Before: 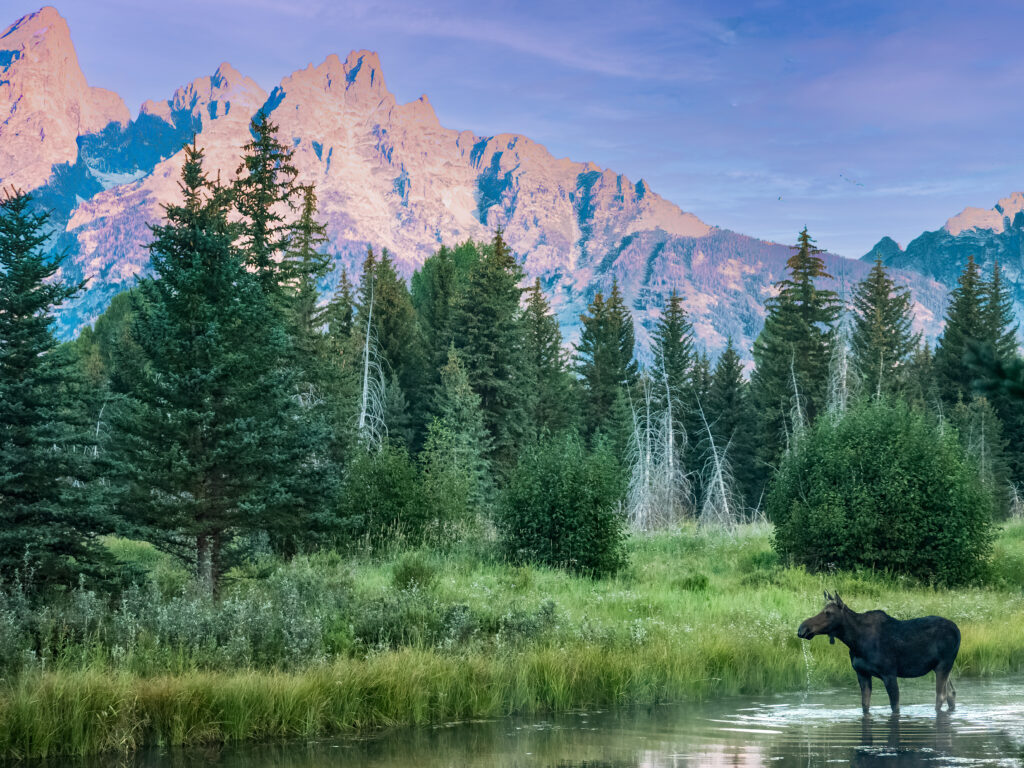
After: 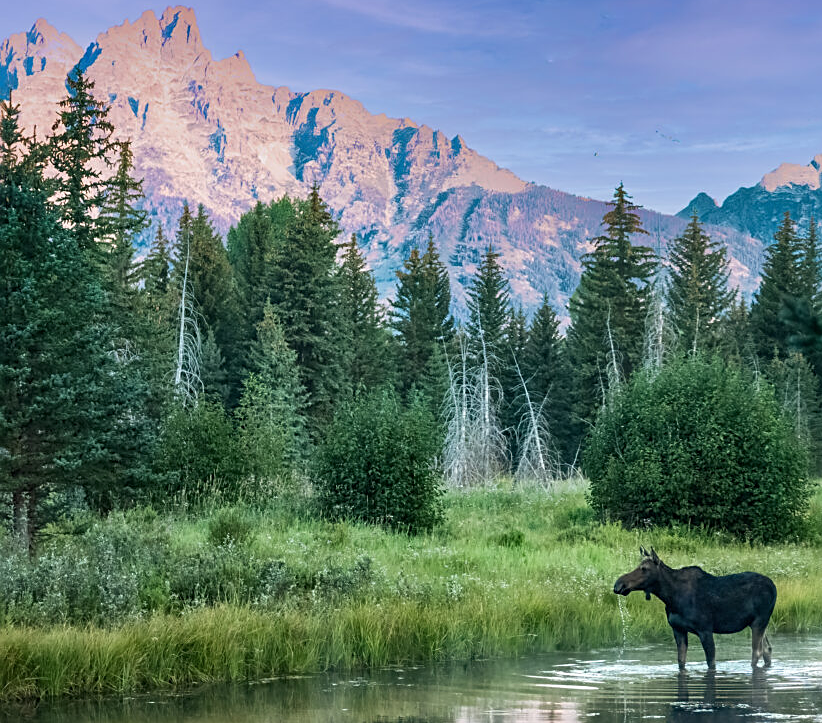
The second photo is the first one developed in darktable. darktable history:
sharpen: on, module defaults
crop and rotate: left 18.027%, top 5.807%, right 1.695%
